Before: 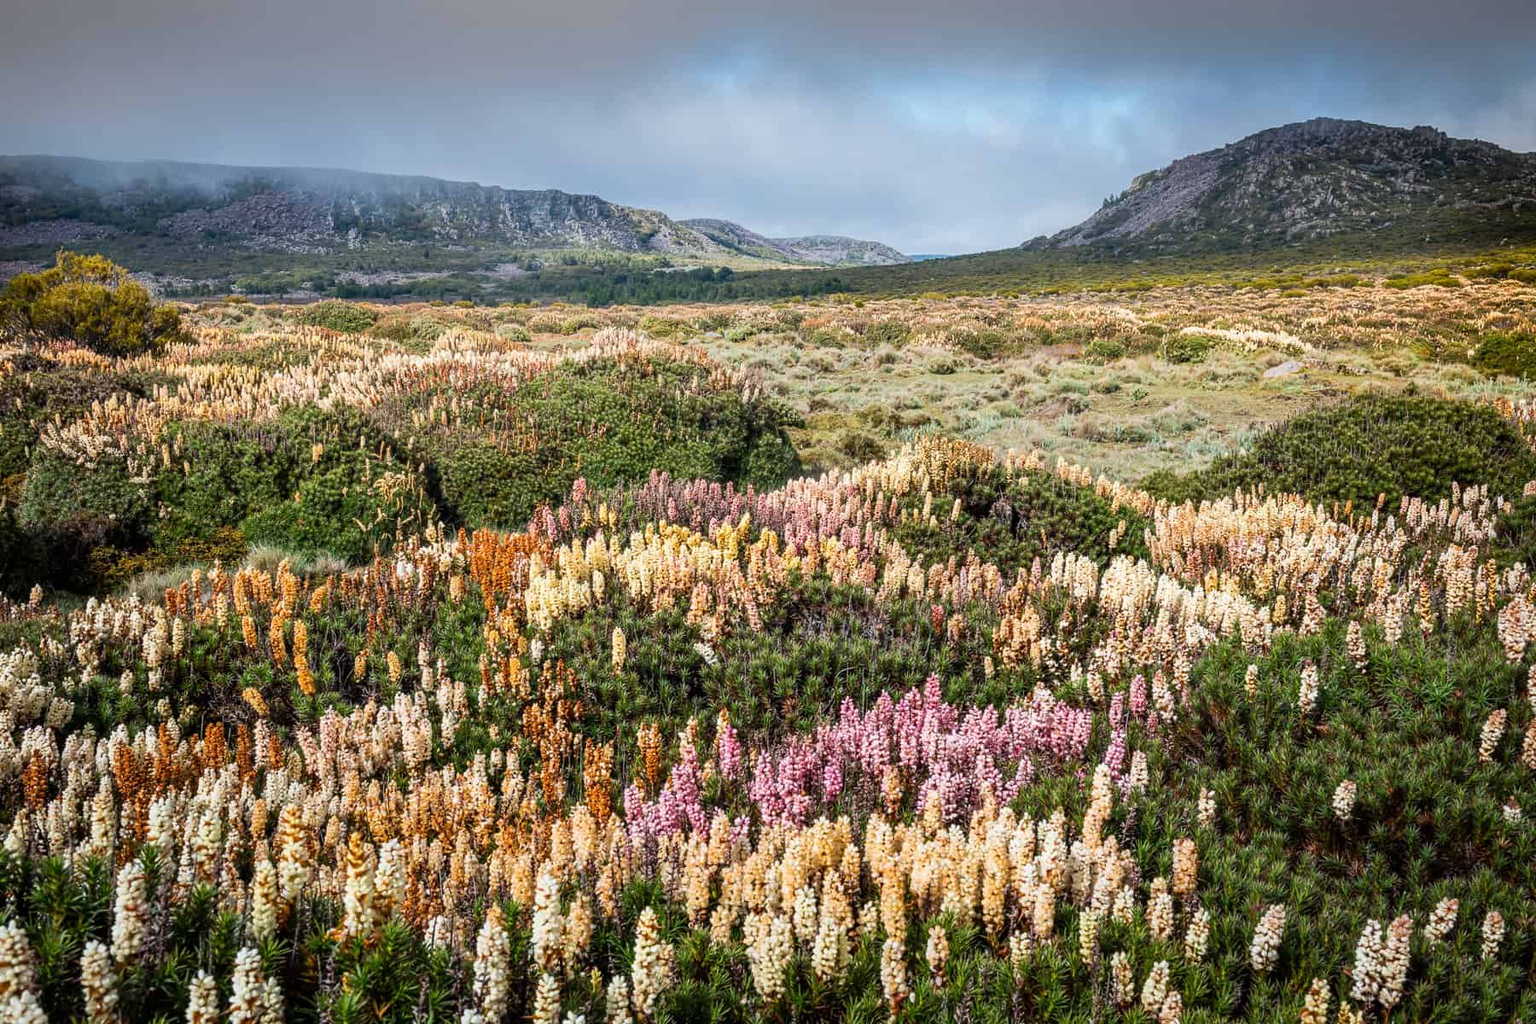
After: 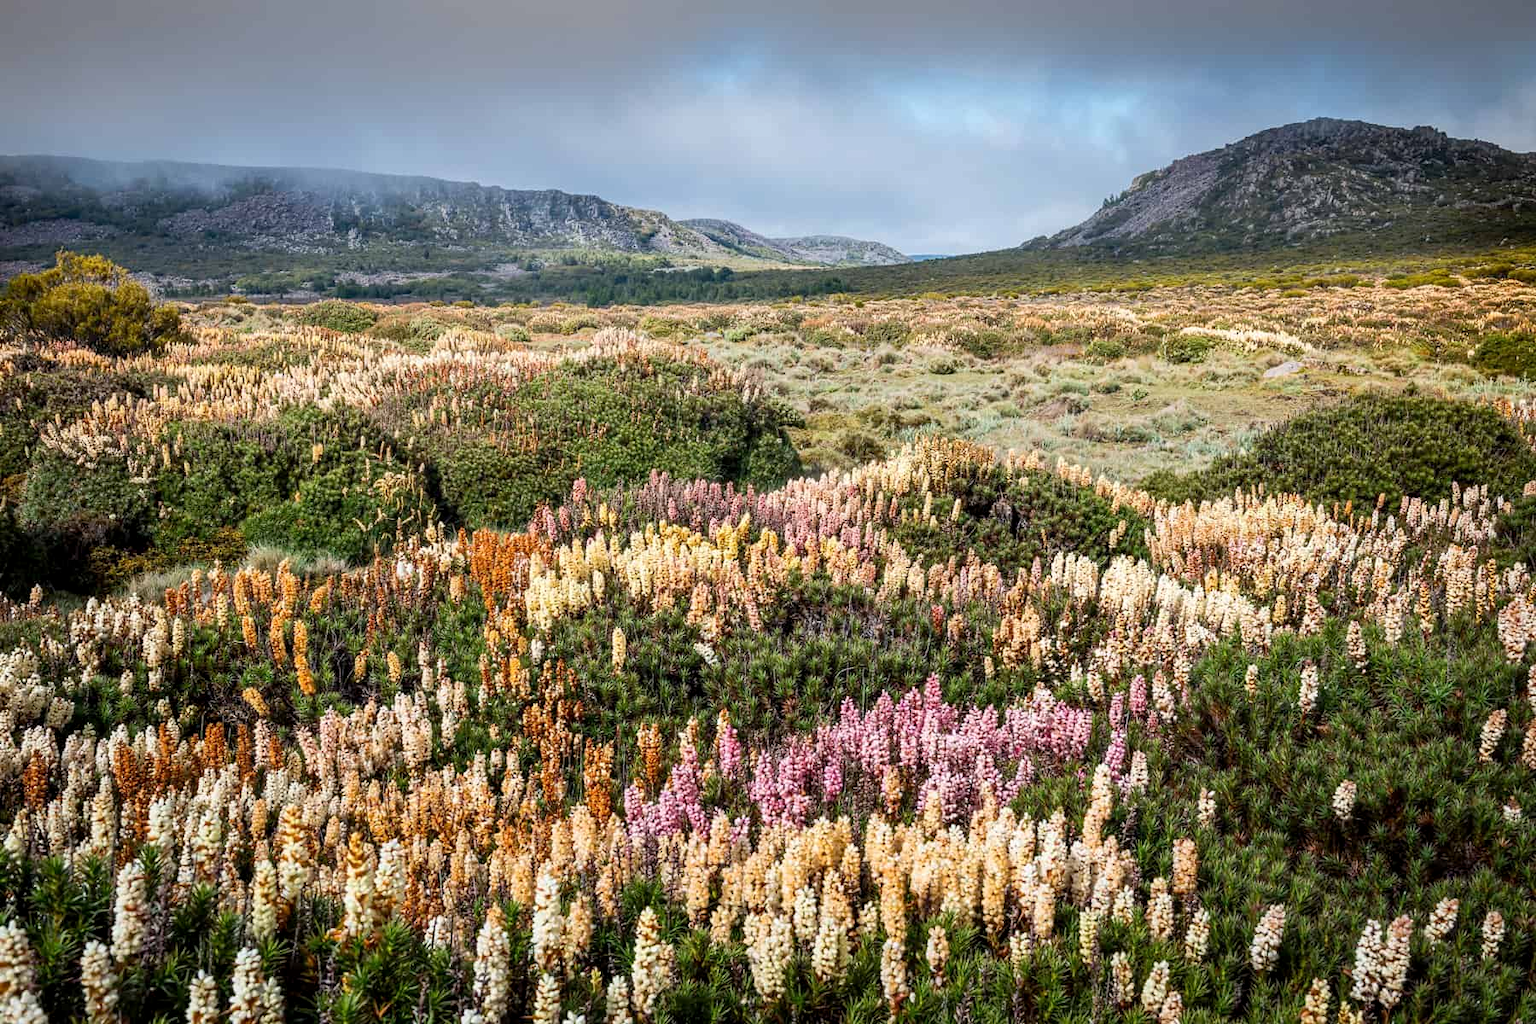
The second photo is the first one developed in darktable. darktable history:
exposure: black level correction 0.002, compensate highlight preservation false
shadows and highlights: shadows -9.68, white point adjustment 1.41, highlights 9.09
